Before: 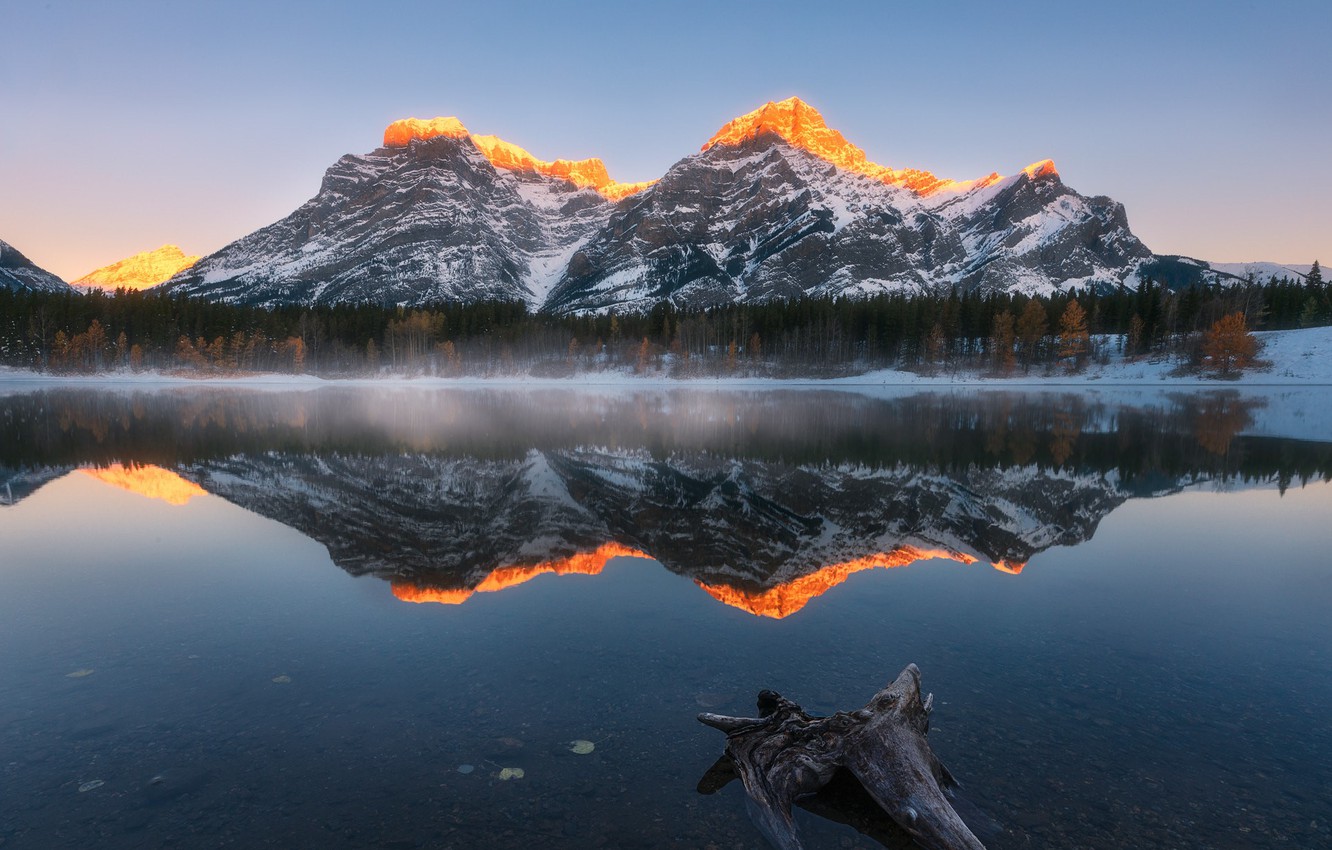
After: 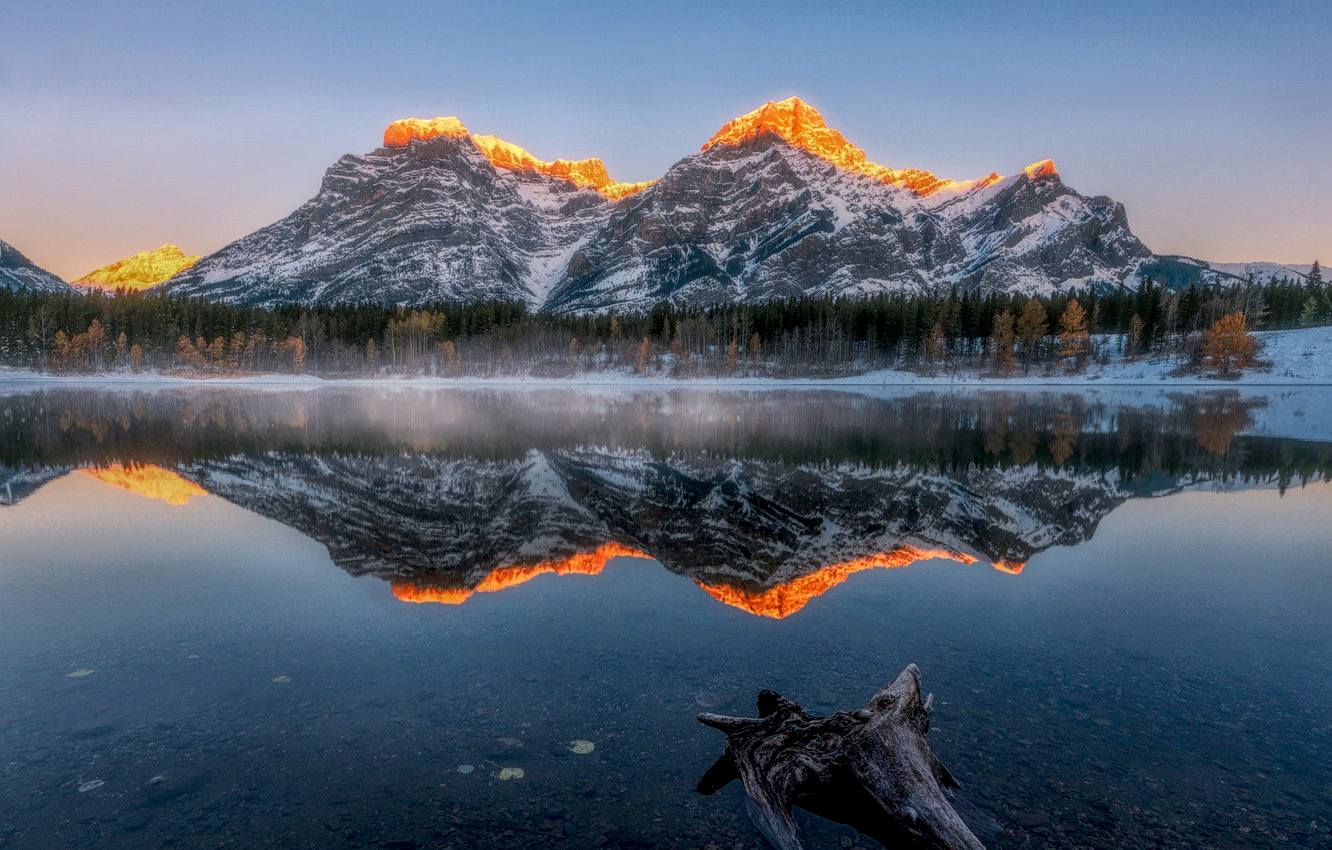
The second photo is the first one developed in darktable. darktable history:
exposure: black level correction 0.007, exposure 0.093 EV, compensate highlight preservation false
local contrast: highlights 20%, shadows 30%, detail 200%, midtone range 0.2
